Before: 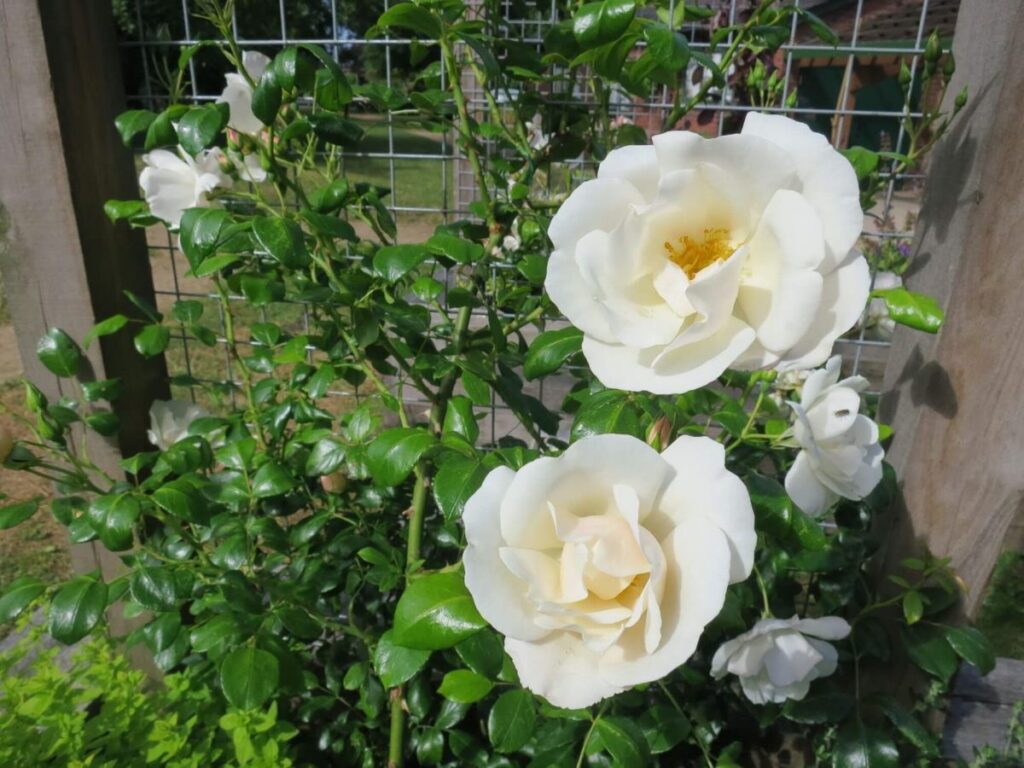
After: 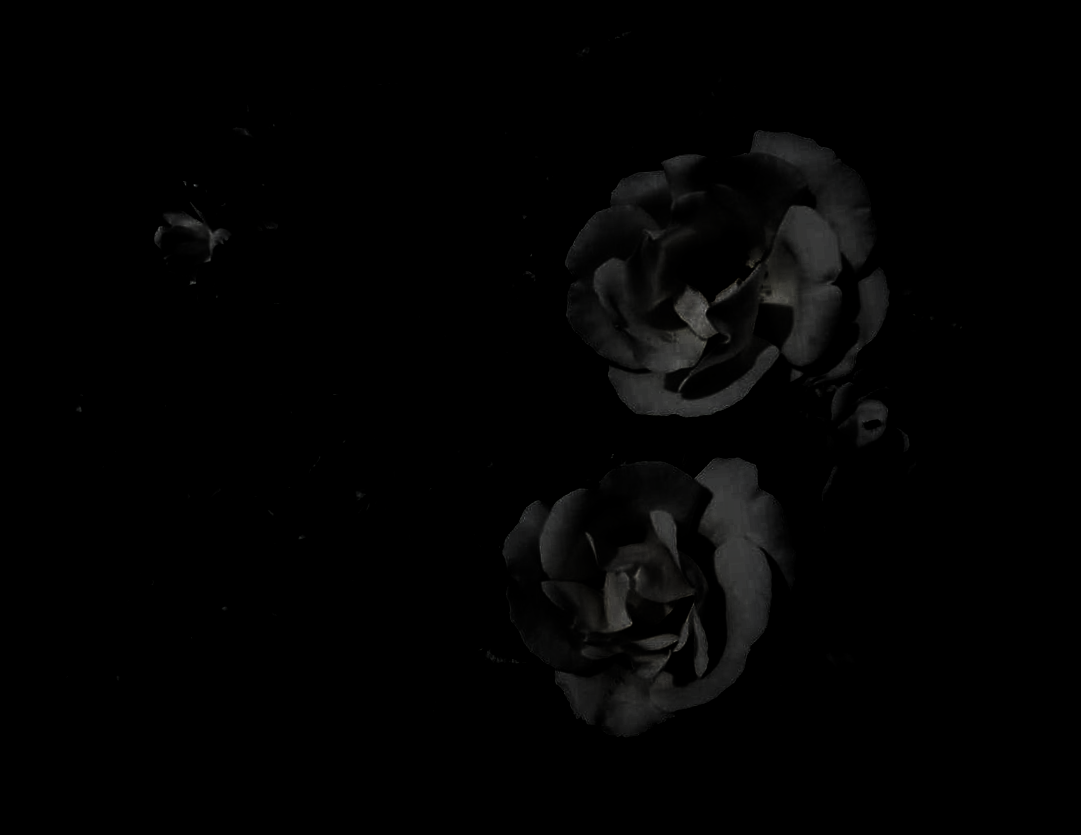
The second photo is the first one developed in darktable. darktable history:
rotate and perspective: rotation -4.2°, shear 0.006, automatic cropping off
levels: levels [0.721, 0.937, 0.997]
